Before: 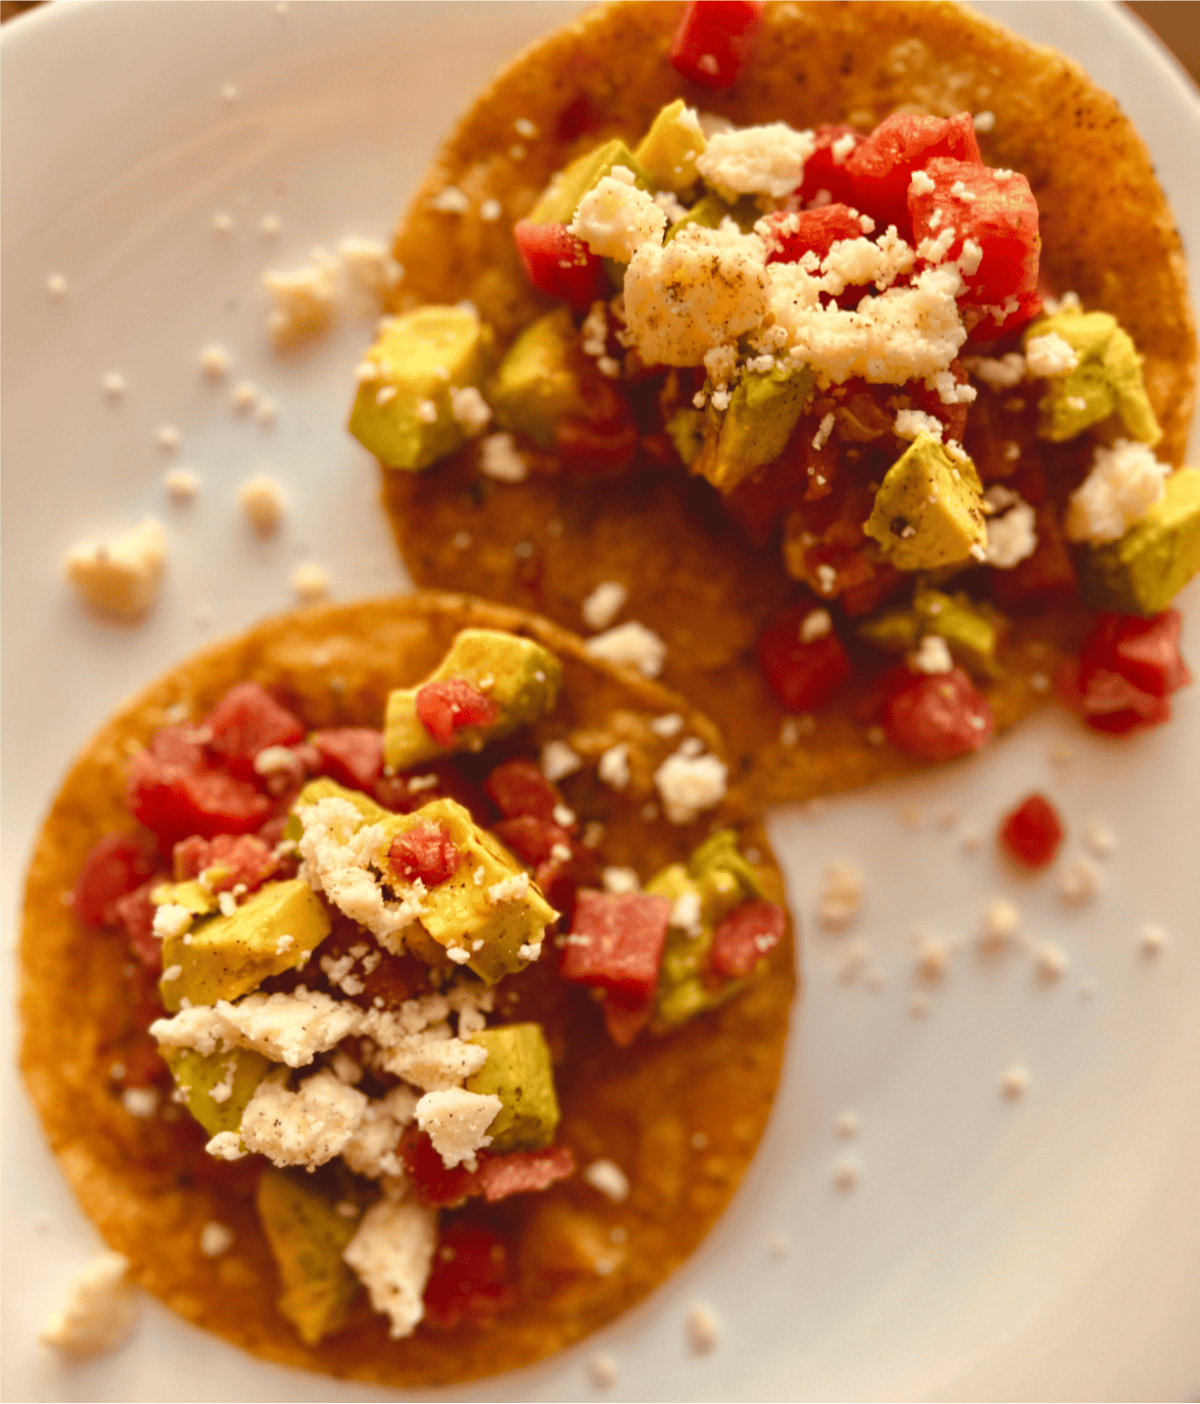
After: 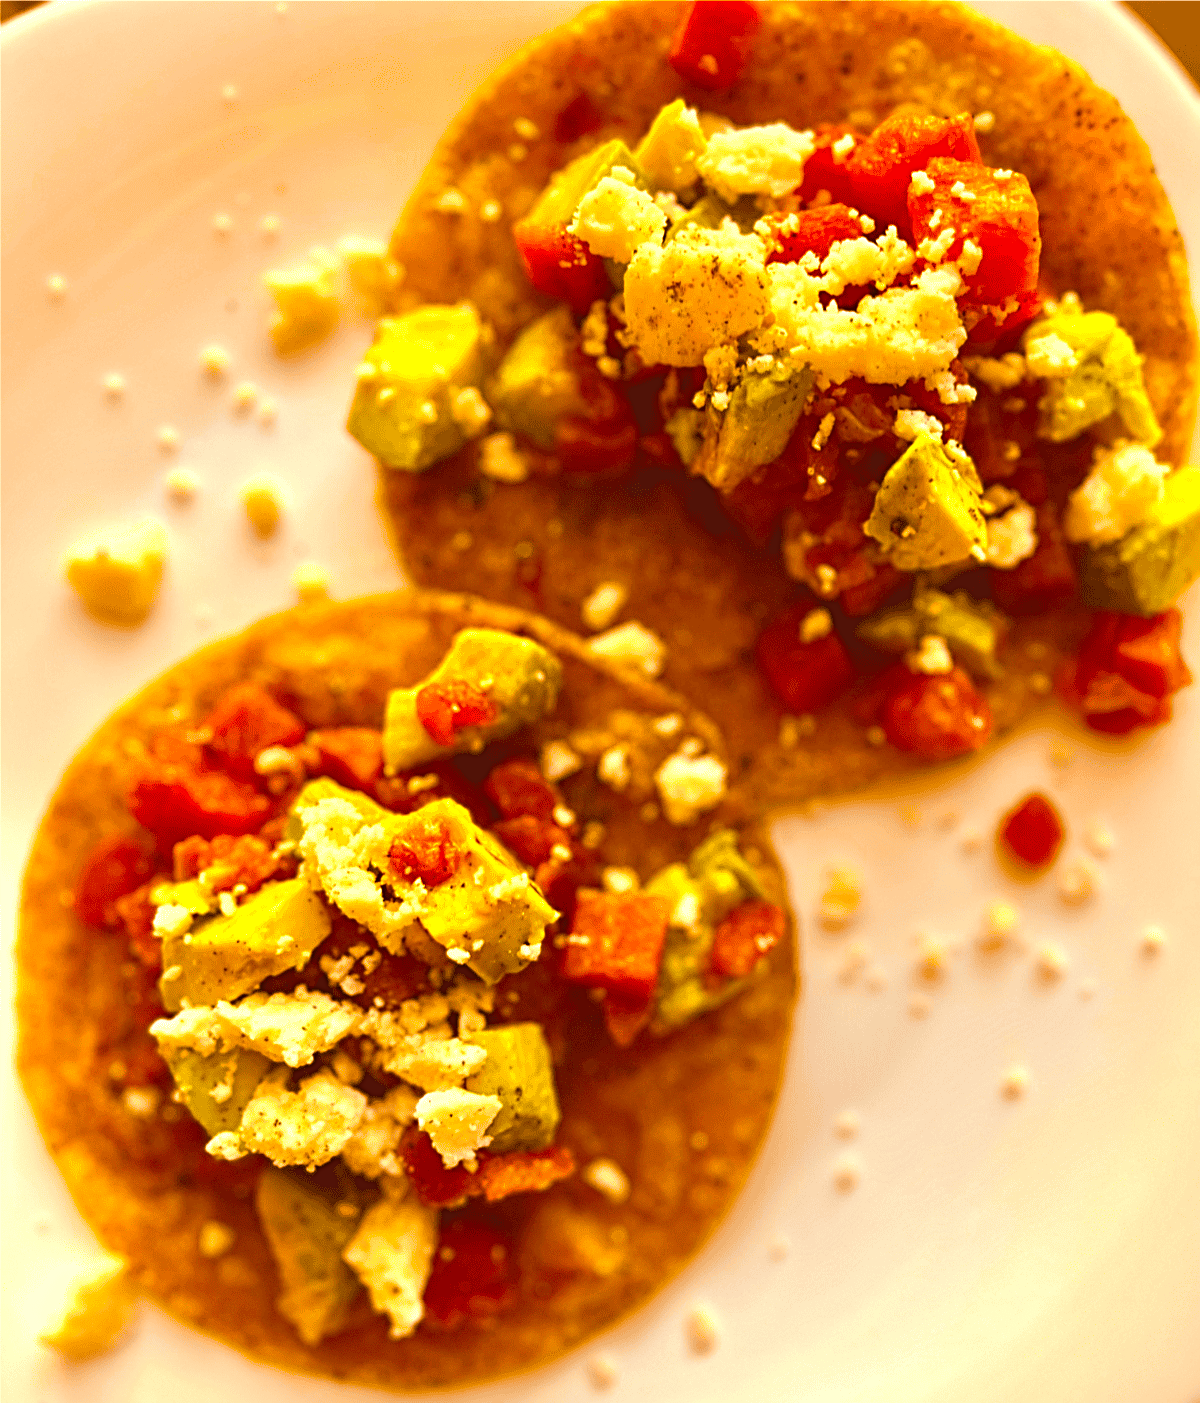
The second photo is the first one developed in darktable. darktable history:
color balance rgb: shadows lift › chroma 0.814%, shadows lift › hue 110.6°, global offset › luminance 0.246%, linear chroma grading › global chroma 41.959%, perceptual saturation grading › global saturation 25.672%
velvia: on, module defaults
exposure: exposure 0.494 EV, compensate highlight preservation false
sharpen: radius 2.837, amount 0.731
